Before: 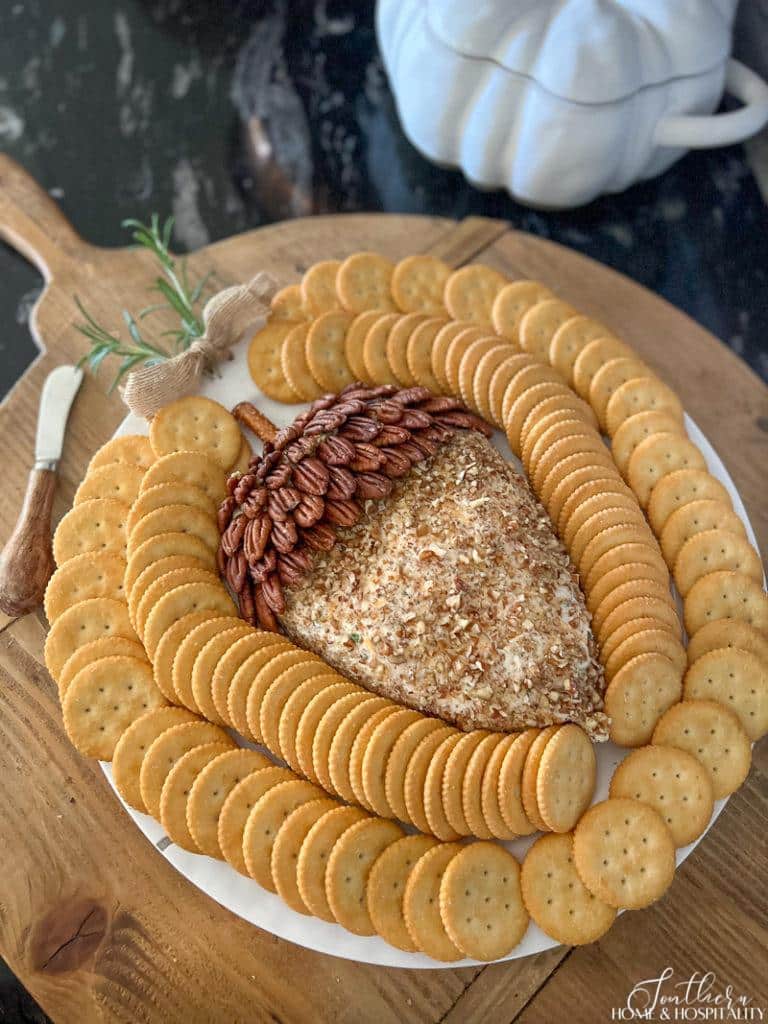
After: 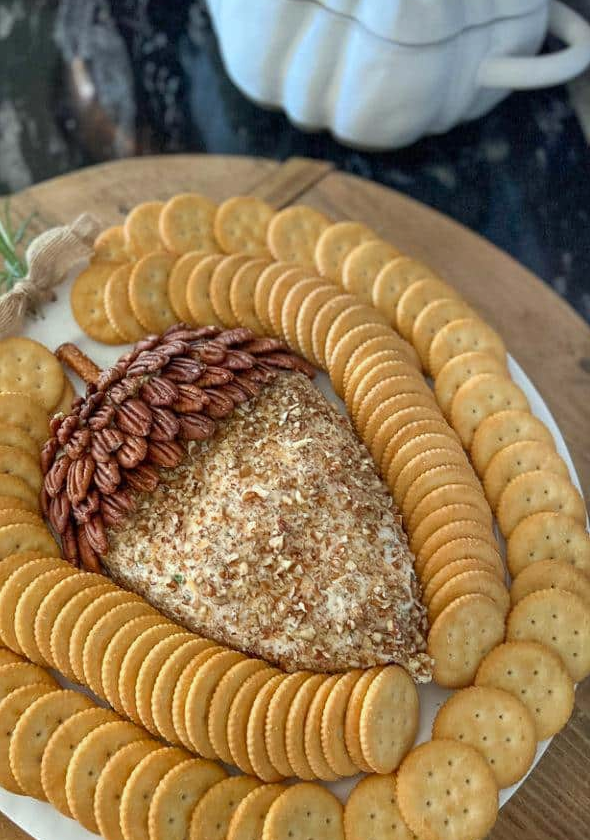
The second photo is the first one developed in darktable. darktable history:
crop: left 23.095%, top 5.827%, bottom 11.854%
color calibration: illuminant Planckian (black body), x 0.351, y 0.352, temperature 4794.27 K
shadows and highlights: low approximation 0.01, soften with gaussian
